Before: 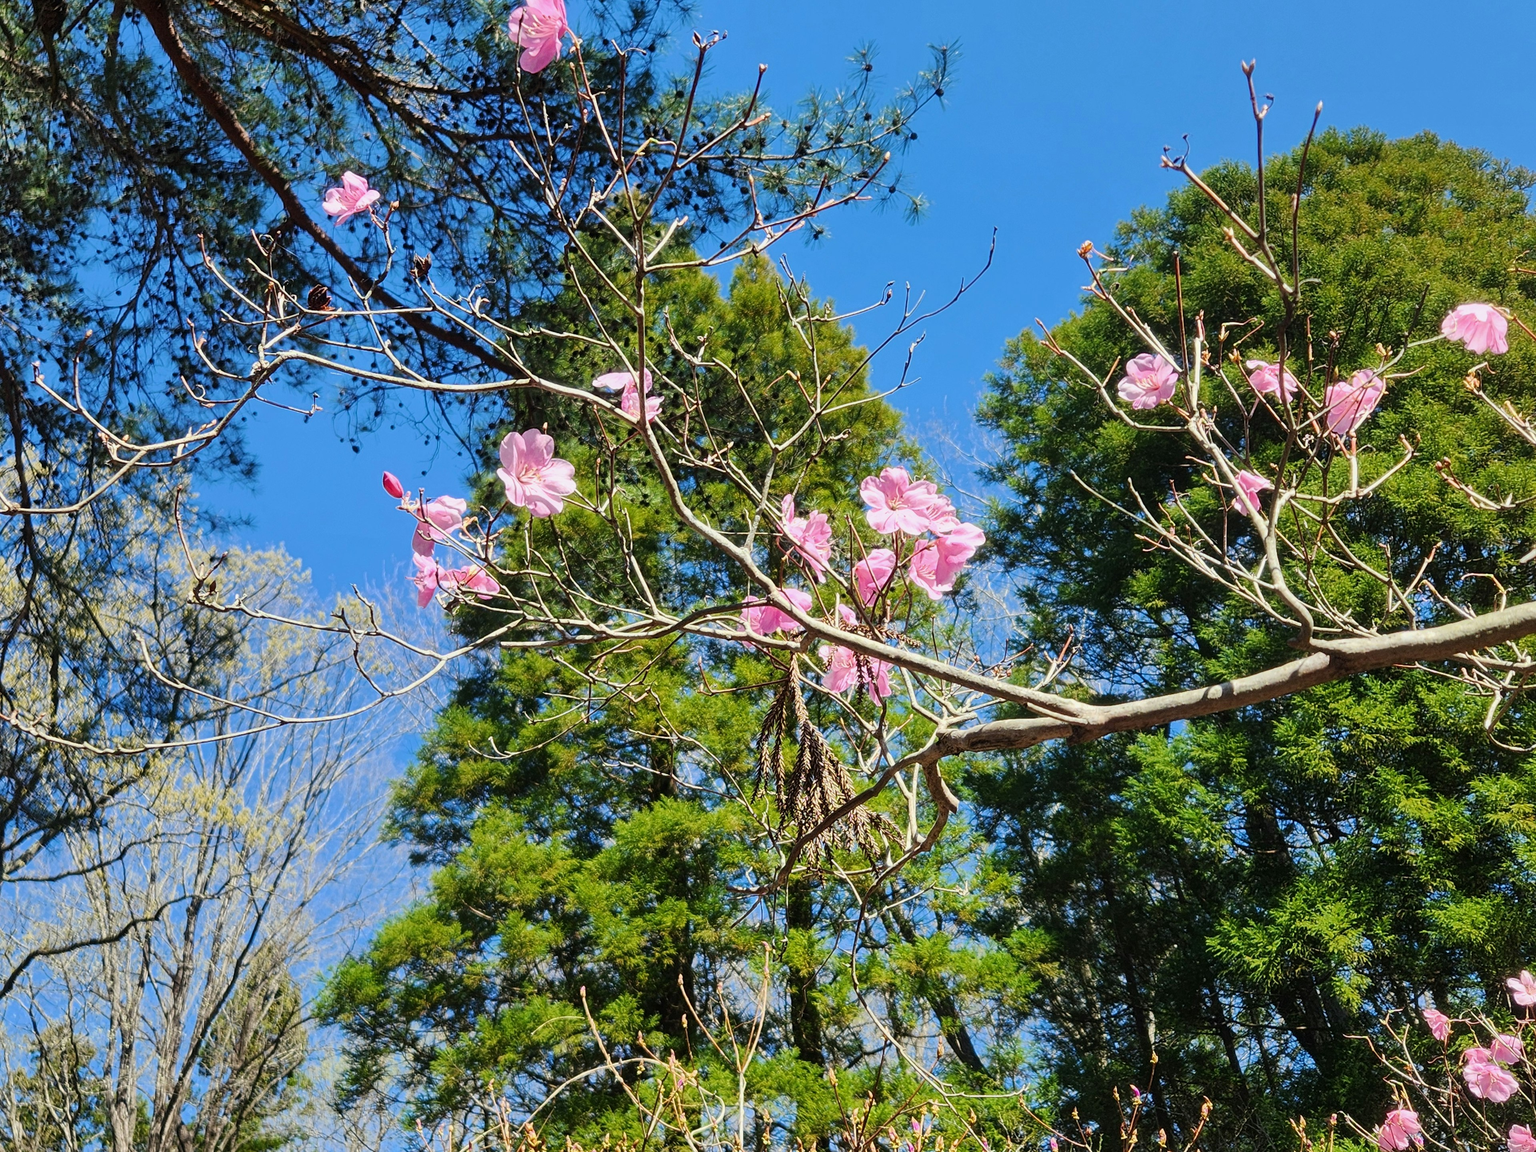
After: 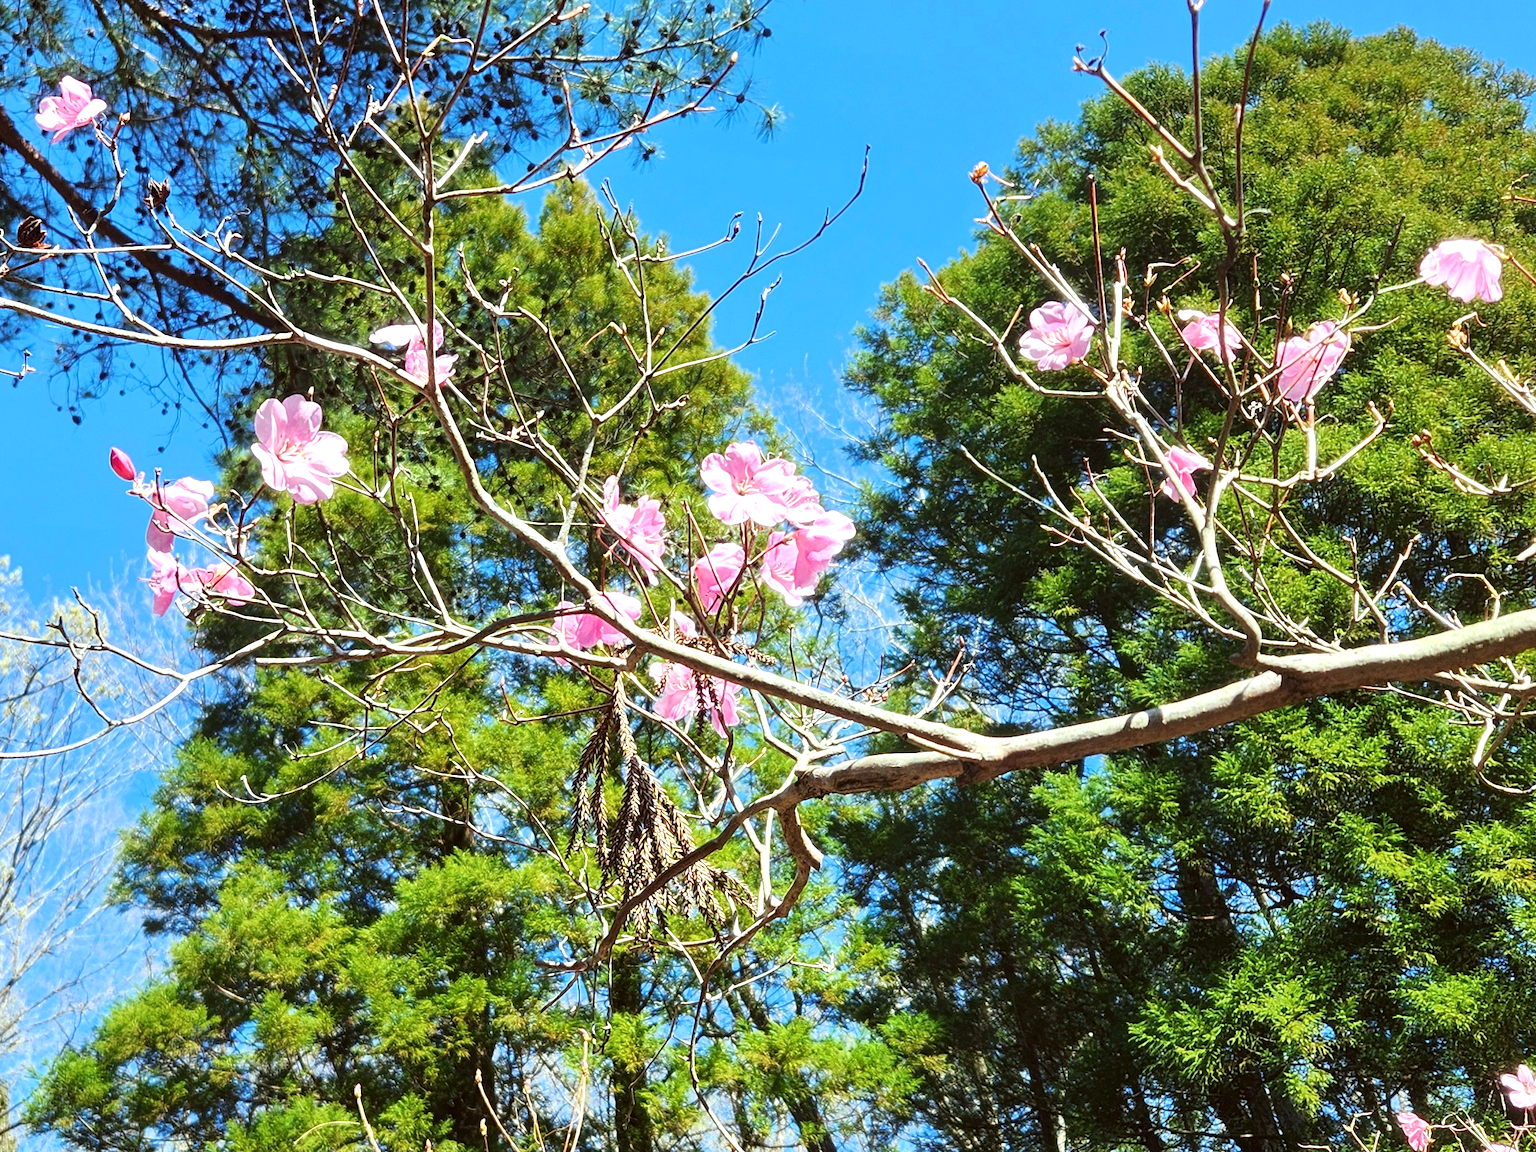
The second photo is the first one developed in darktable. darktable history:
crop: left 19.159%, top 9.58%, bottom 9.58%
levels: levels [0, 0.492, 0.984]
color correction: highlights a* -4.98, highlights b* -3.76, shadows a* 3.83, shadows b* 4.08
exposure: exposure 0.6 EV, compensate highlight preservation false
